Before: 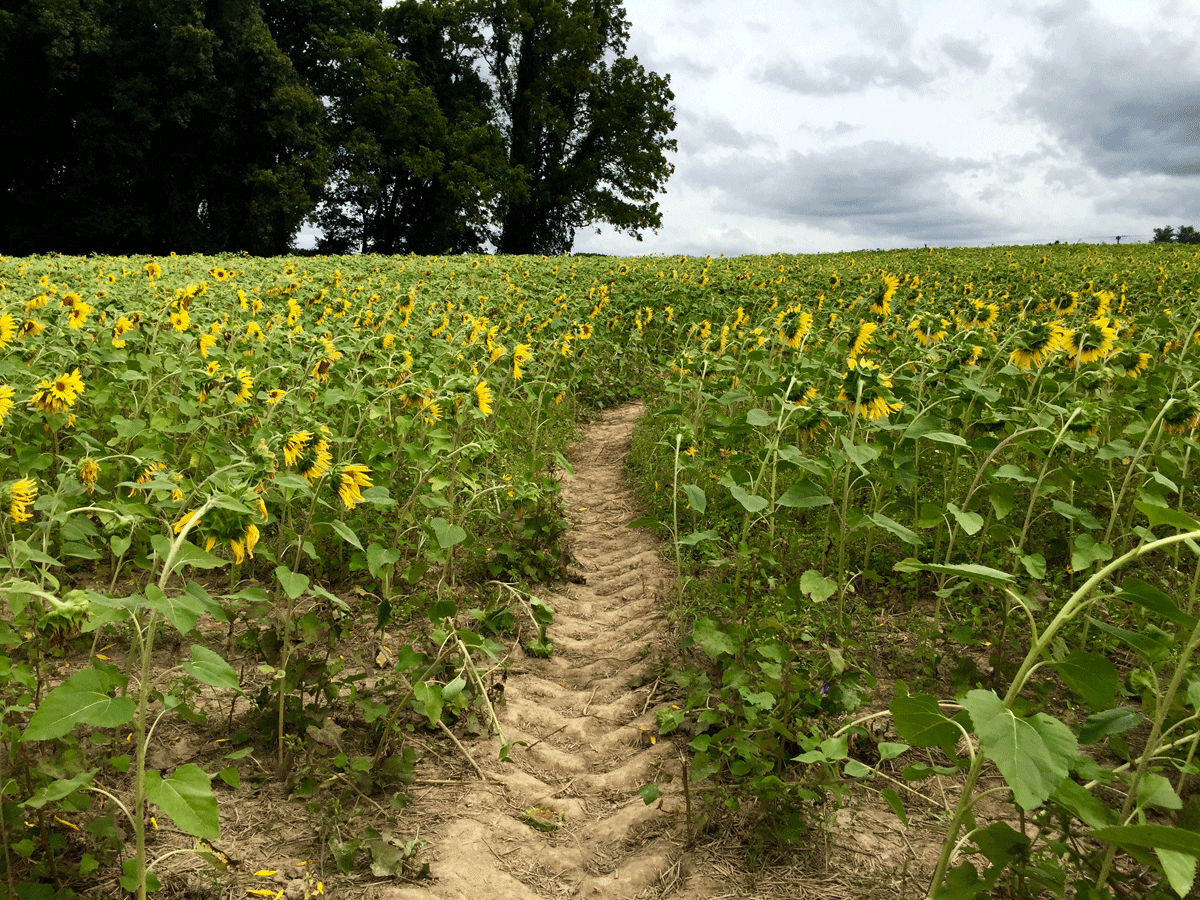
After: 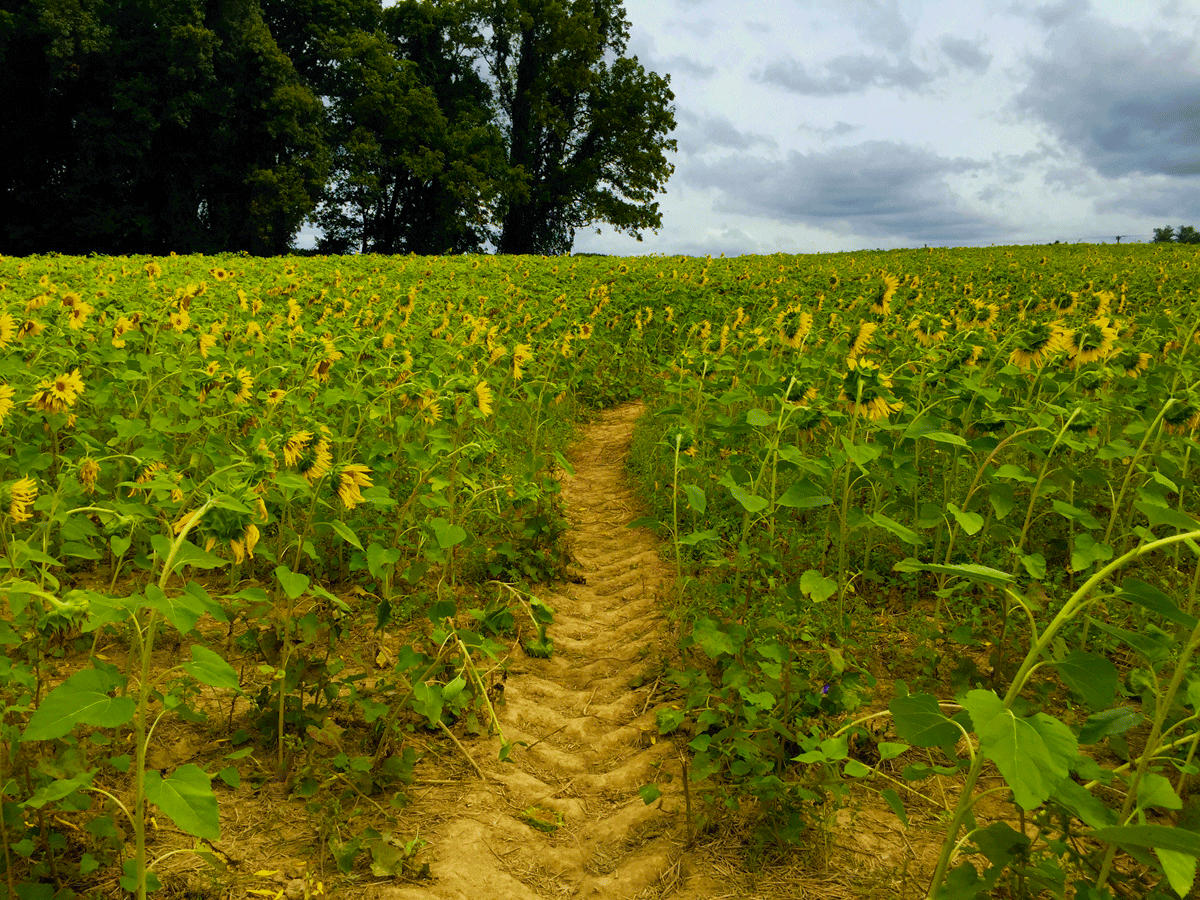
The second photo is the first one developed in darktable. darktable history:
tone equalizer: -8 EV 0.24 EV, -7 EV 0.445 EV, -6 EV 0.39 EV, -5 EV 0.225 EV, -3 EV -0.272 EV, -2 EV -0.433 EV, -1 EV -0.397 EV, +0 EV -0.24 EV, edges refinement/feathering 500, mask exposure compensation -1.57 EV, preserve details no
color balance rgb: linear chroma grading › shadows -39.723%, linear chroma grading › highlights 38.916%, linear chroma grading › global chroma 45.107%, linear chroma grading › mid-tones -29.631%, perceptual saturation grading › global saturation 20%, perceptual saturation grading › highlights -14.413%, perceptual saturation grading › shadows 50.161%, global vibrance 10.748%
